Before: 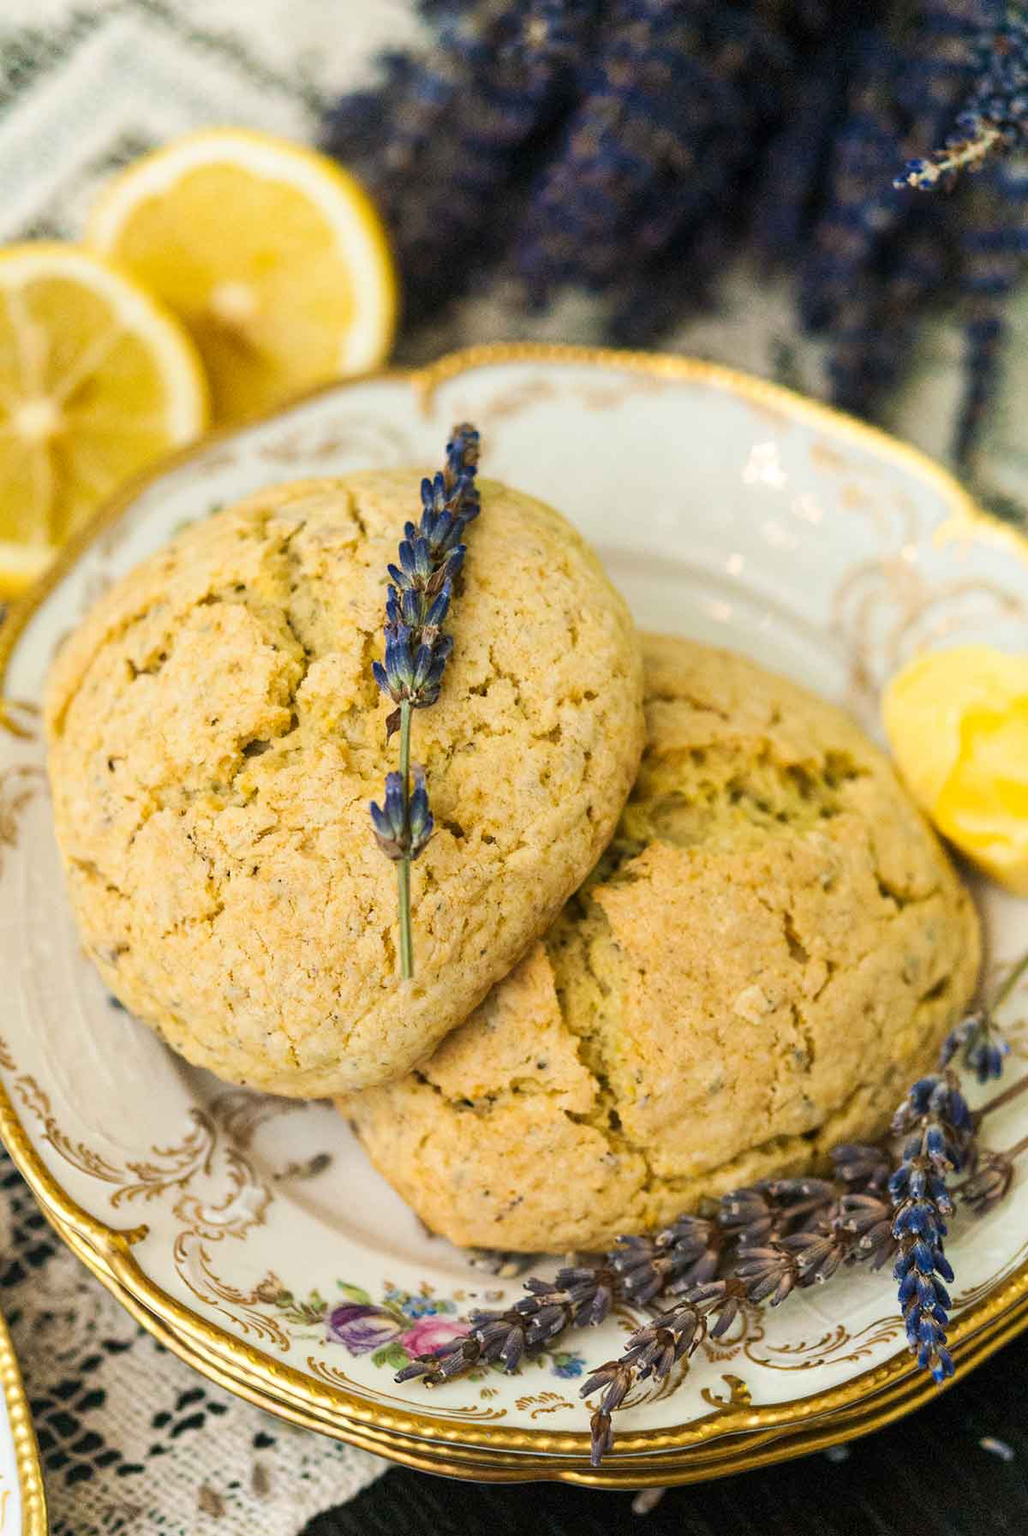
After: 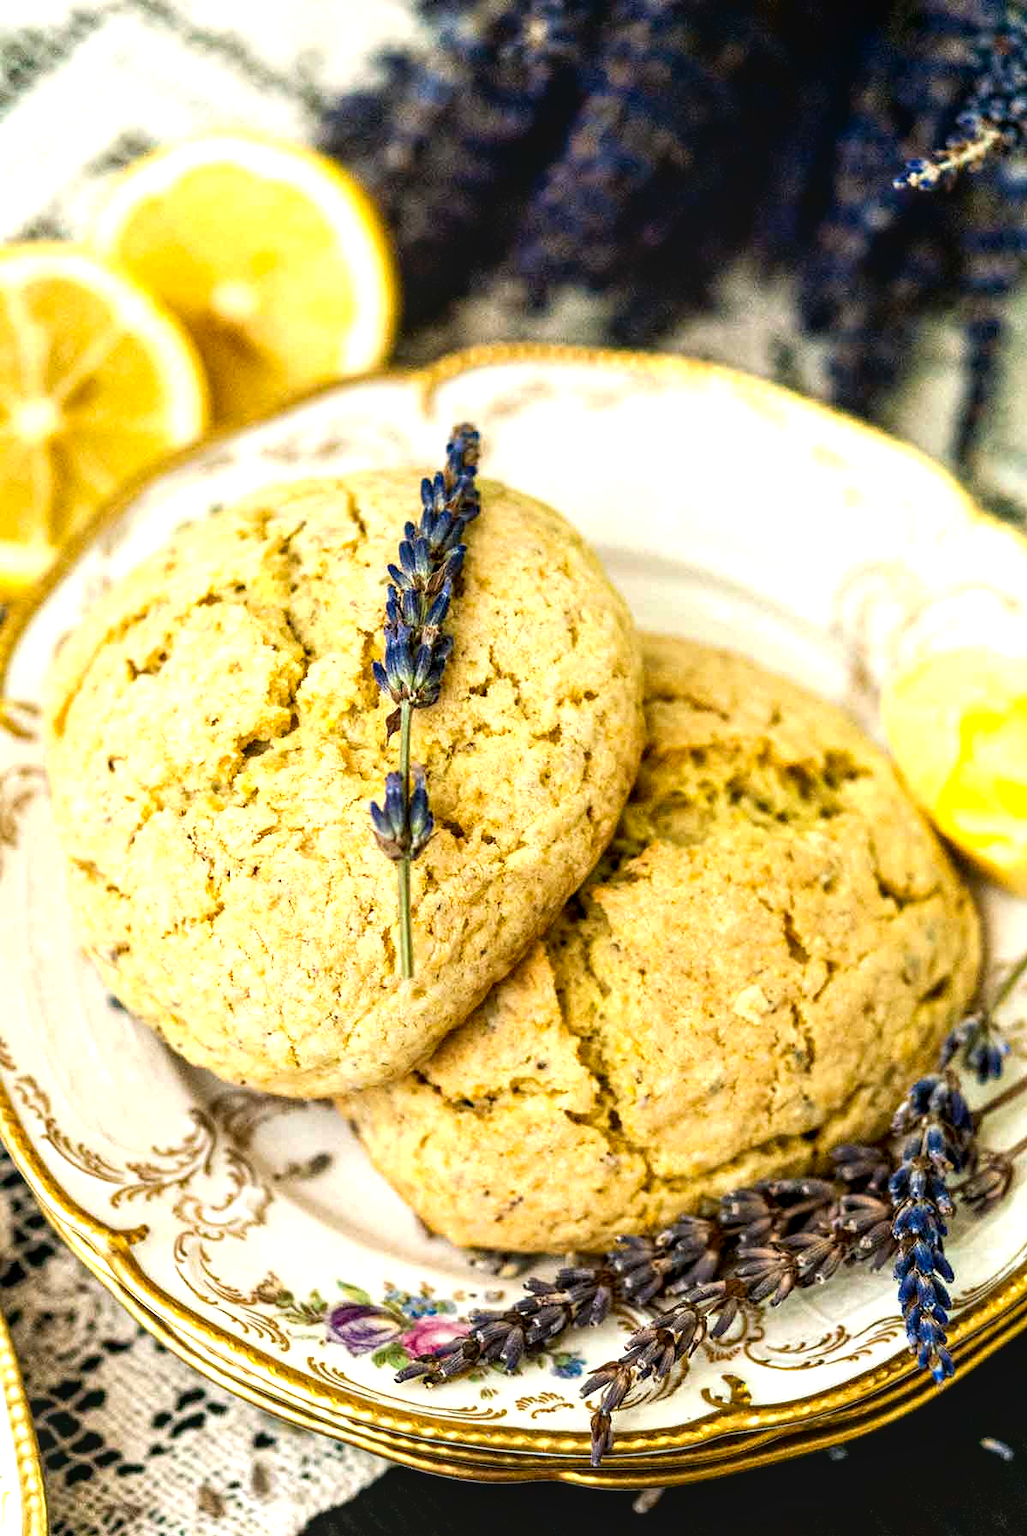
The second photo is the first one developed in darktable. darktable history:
exposure: black level correction 0.009, exposure 0.015 EV, compensate highlight preservation false
contrast brightness saturation: brightness -0.096
tone equalizer: -8 EV -0.717 EV, -7 EV -0.701 EV, -6 EV -0.608 EV, -5 EV -0.394 EV, -3 EV 0.399 EV, -2 EV 0.6 EV, -1 EV 0.696 EV, +0 EV 0.72 EV
local contrast: on, module defaults
